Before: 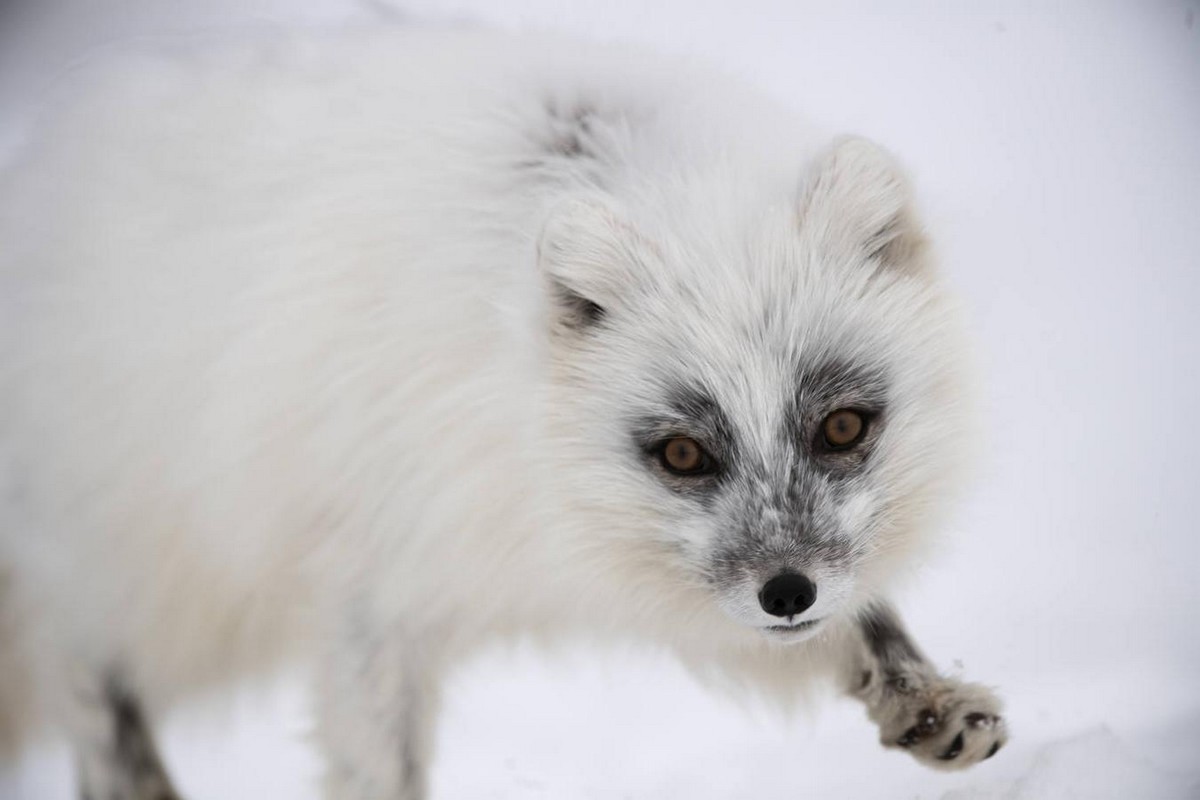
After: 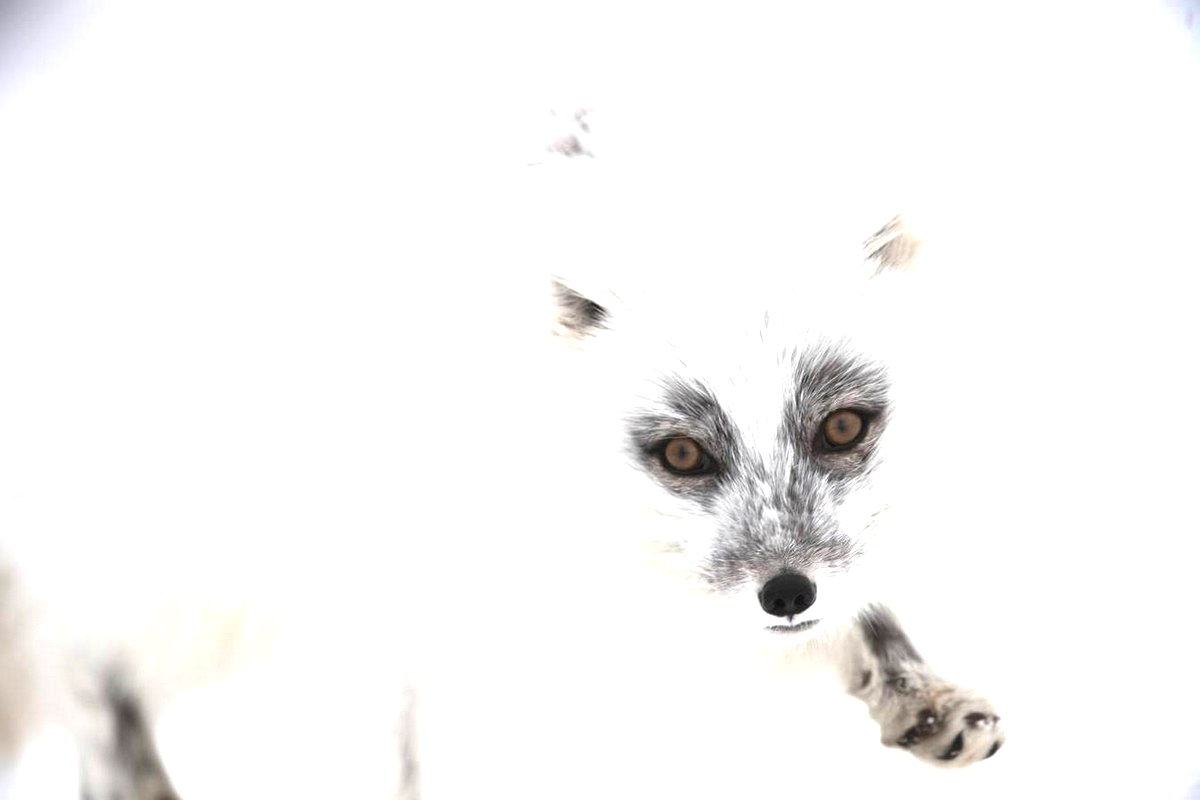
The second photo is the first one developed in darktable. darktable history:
color zones: curves: ch0 [(0, 0.511) (0.143, 0.531) (0.286, 0.56) (0.429, 0.5) (0.571, 0.5) (0.714, 0.5) (0.857, 0.5) (1, 0.5)]; ch1 [(0, 0.525) (0.143, 0.705) (0.286, 0.715) (0.429, 0.35) (0.571, 0.35) (0.714, 0.35) (0.857, 0.4) (1, 0.4)]; ch2 [(0, 0.572) (0.143, 0.512) (0.286, 0.473) (0.429, 0.45) (0.571, 0.5) (0.714, 0.5) (0.857, 0.518) (1, 0.518)], mix -120.73%
exposure: black level correction -0.002, exposure 1.349 EV, compensate exposure bias true, compensate highlight preservation false
